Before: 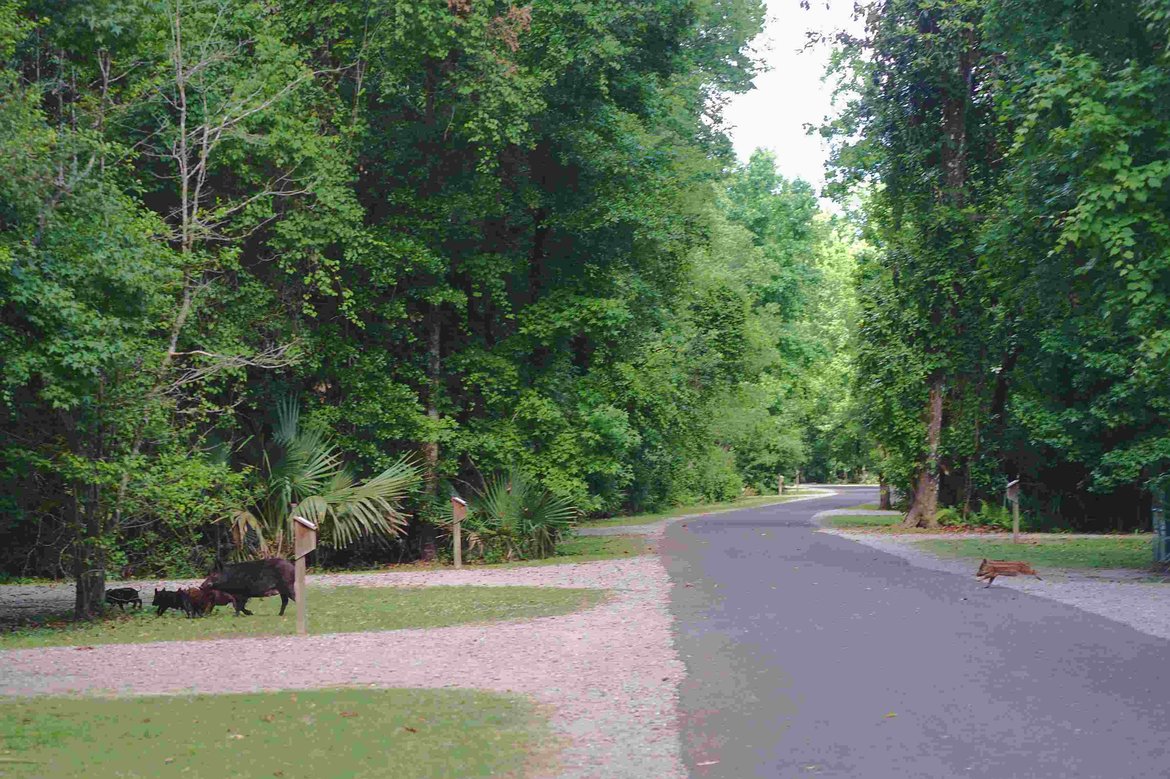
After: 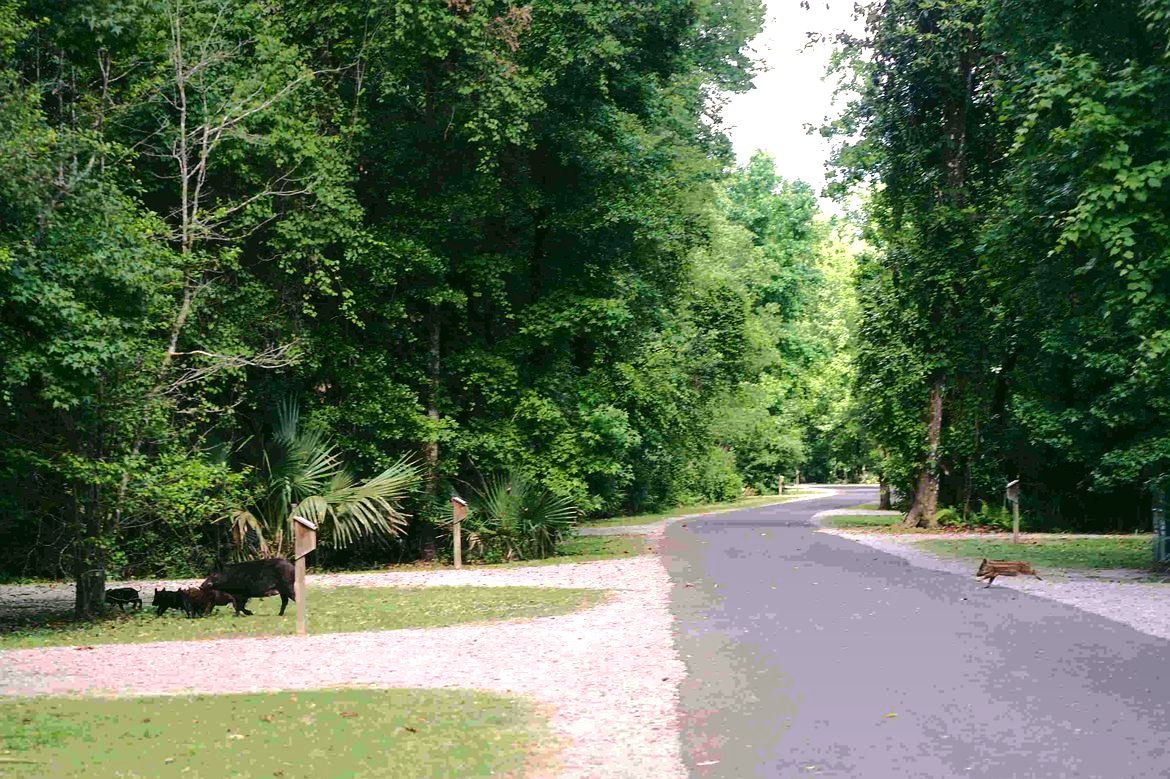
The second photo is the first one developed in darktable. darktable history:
graduated density: on, module defaults
tone equalizer: -8 EV -1.08 EV, -7 EV -1.01 EV, -6 EV -0.867 EV, -5 EV -0.578 EV, -3 EV 0.578 EV, -2 EV 0.867 EV, -1 EV 1.01 EV, +0 EV 1.08 EV, edges refinement/feathering 500, mask exposure compensation -1.57 EV, preserve details no
color correction: highlights a* 4.02, highlights b* 4.98, shadows a* -7.55, shadows b* 4.98
